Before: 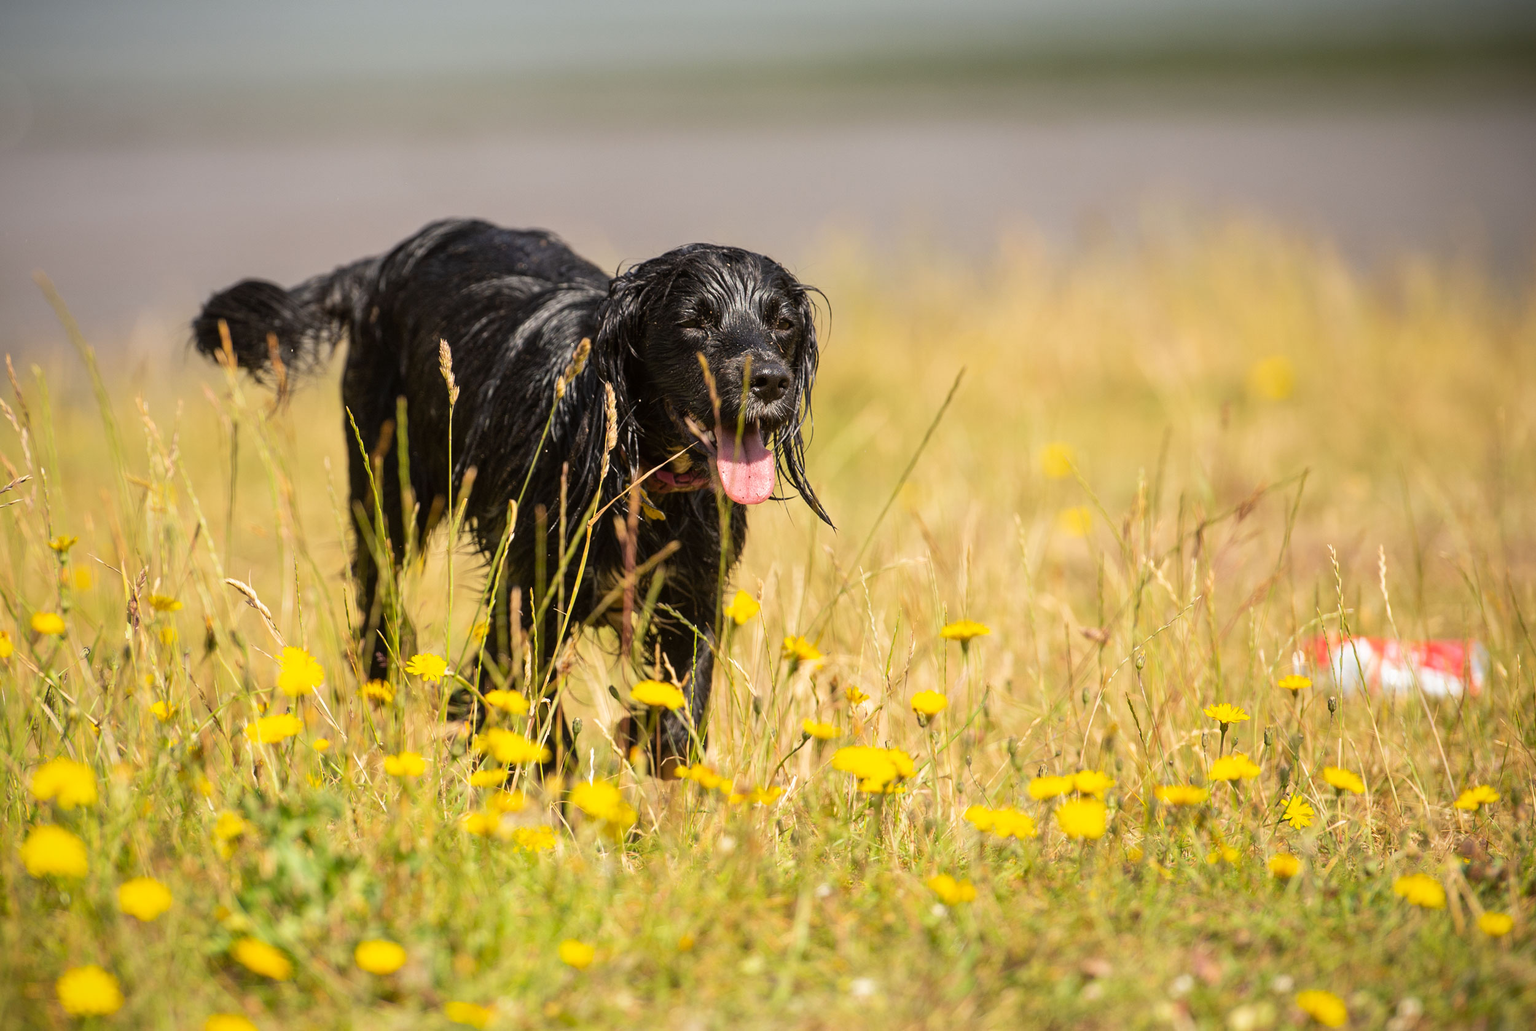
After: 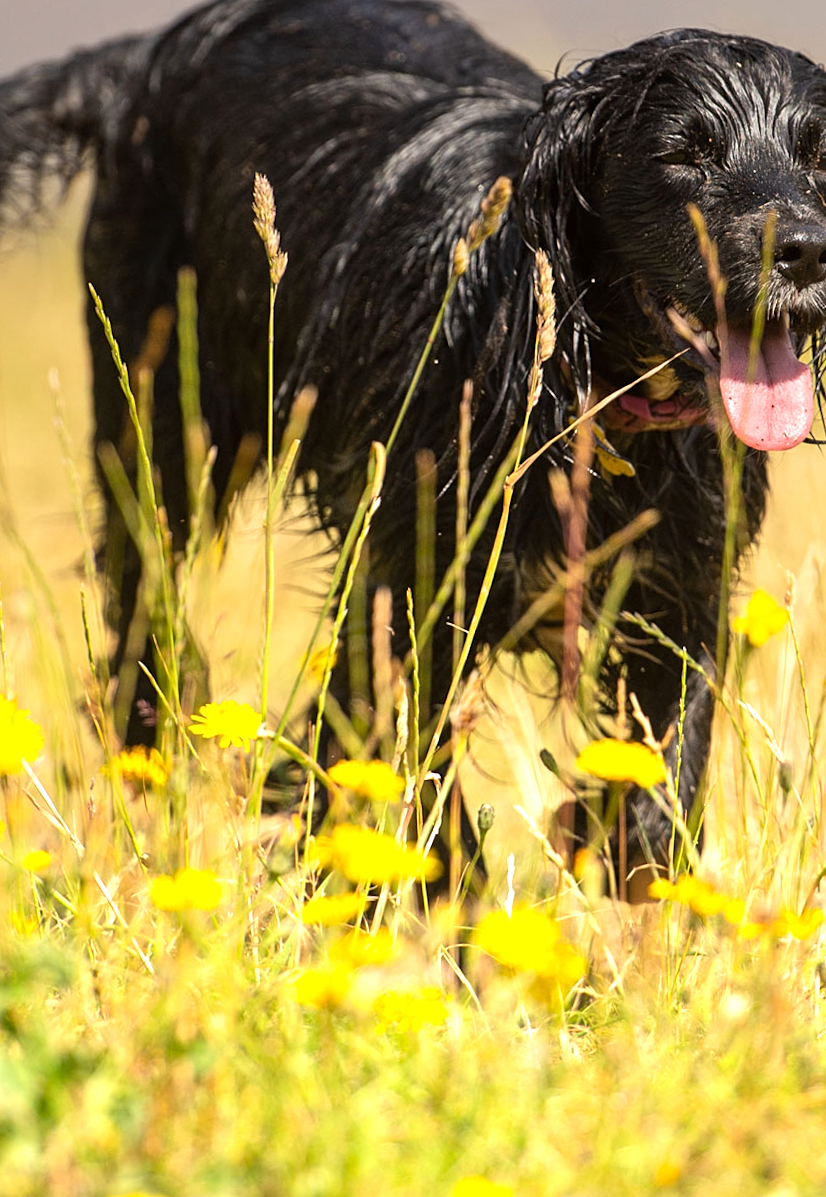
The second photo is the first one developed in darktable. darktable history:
crop and rotate: left 21.77%, top 18.528%, right 44.676%, bottom 2.997%
graduated density: on, module defaults
exposure: exposure 0.7 EV, compensate highlight preservation false
rotate and perspective: rotation -0.013°, lens shift (vertical) -0.027, lens shift (horizontal) 0.178, crop left 0.016, crop right 0.989, crop top 0.082, crop bottom 0.918
sharpen: amount 0.2
